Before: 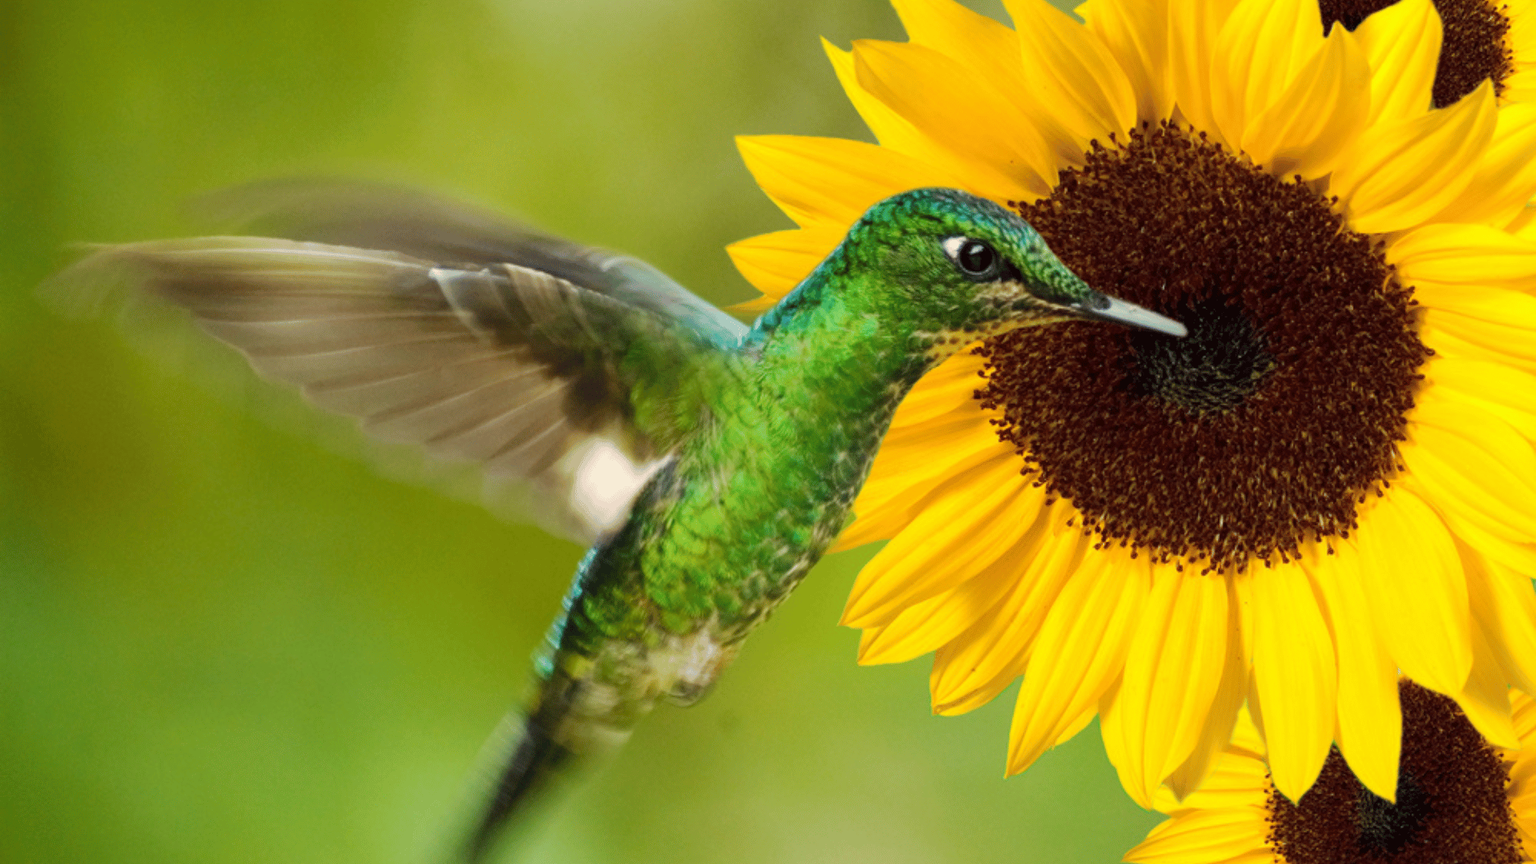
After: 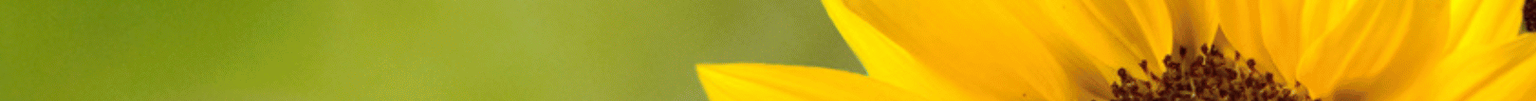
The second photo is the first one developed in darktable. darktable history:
crop and rotate: left 9.644%, top 9.491%, right 6.021%, bottom 80.509%
